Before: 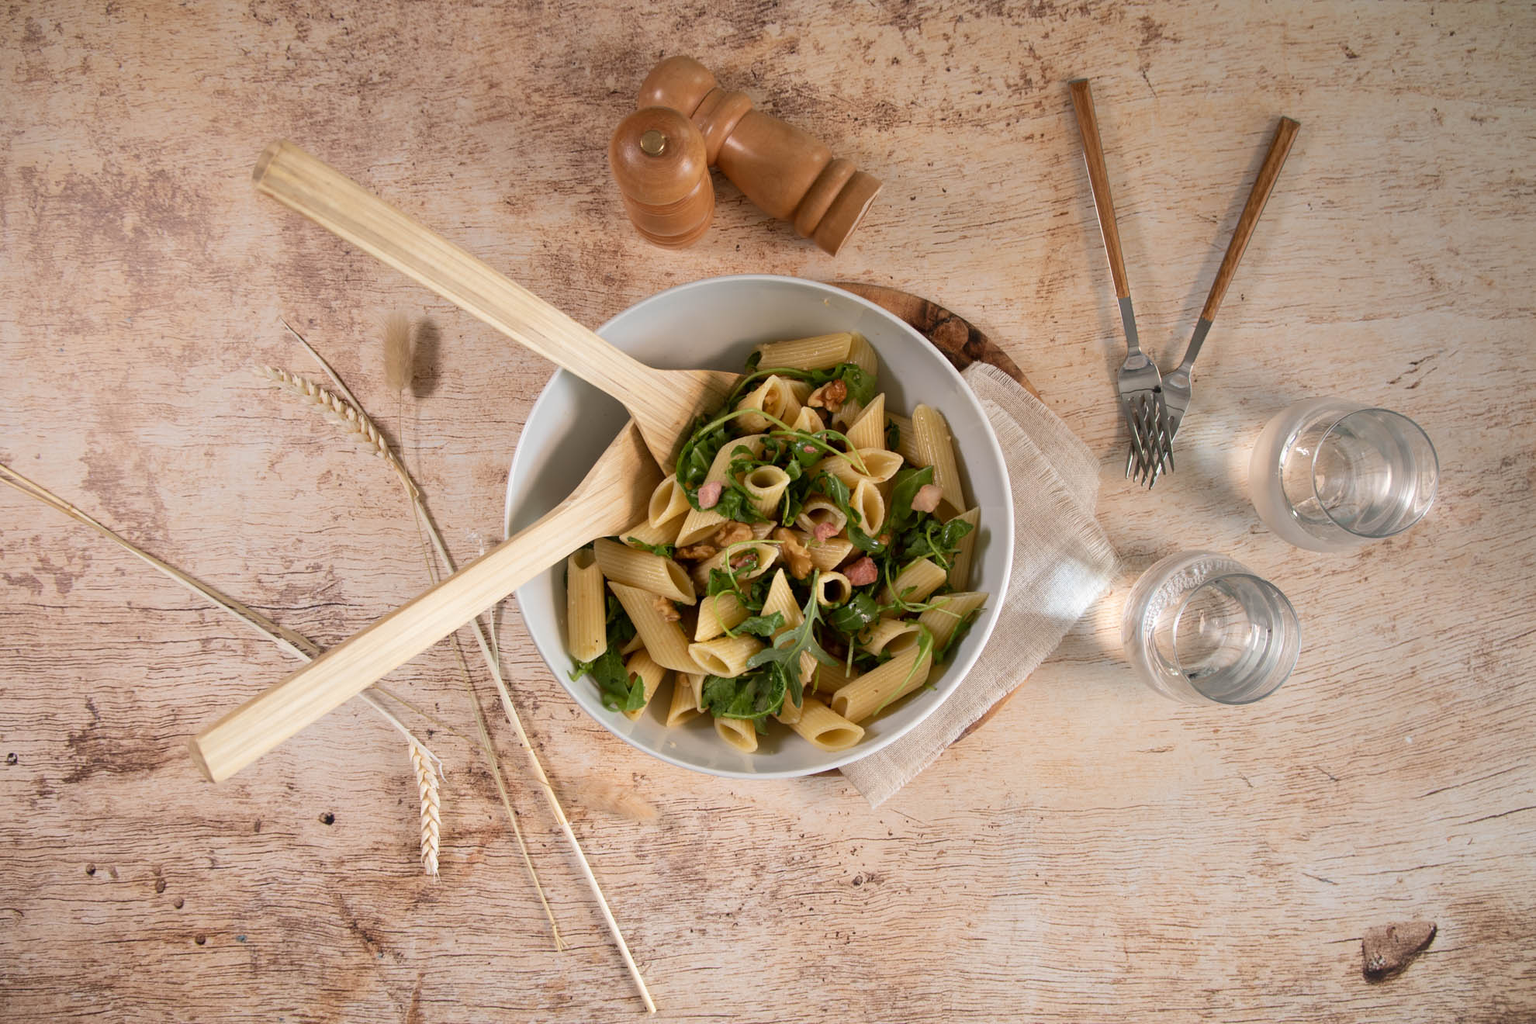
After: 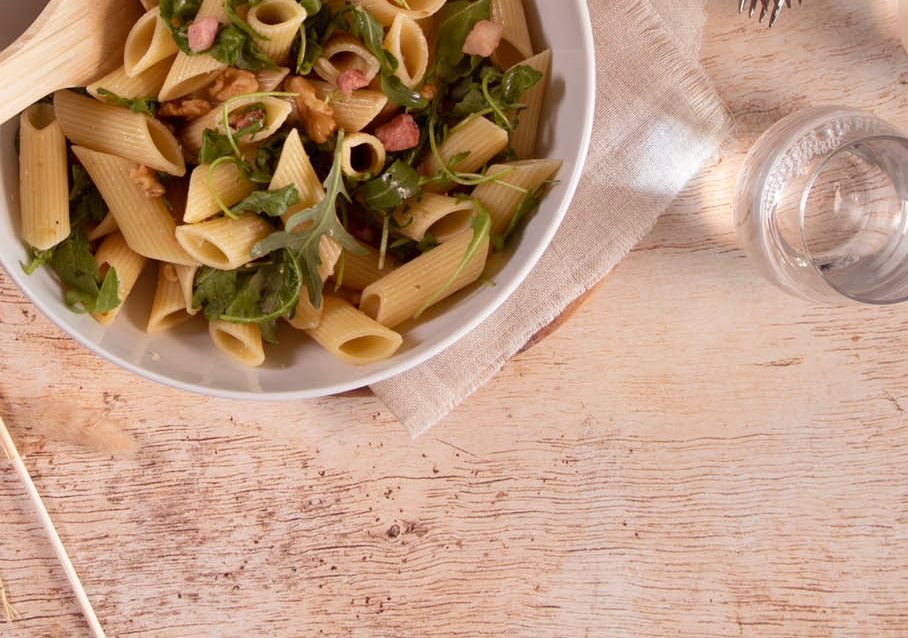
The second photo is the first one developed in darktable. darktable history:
rgb levels: mode RGB, independent channels, levels [[0, 0.474, 1], [0, 0.5, 1], [0, 0.5, 1]]
white balance: emerald 1
crop: left 35.976%, top 45.819%, right 18.162%, bottom 5.807%
